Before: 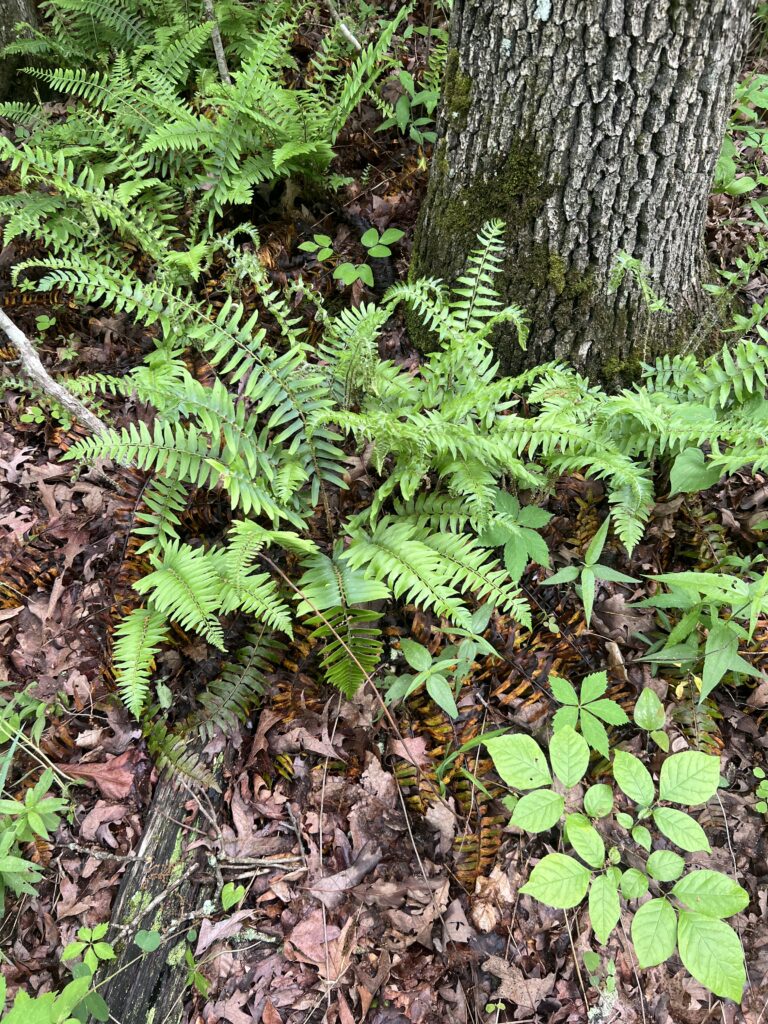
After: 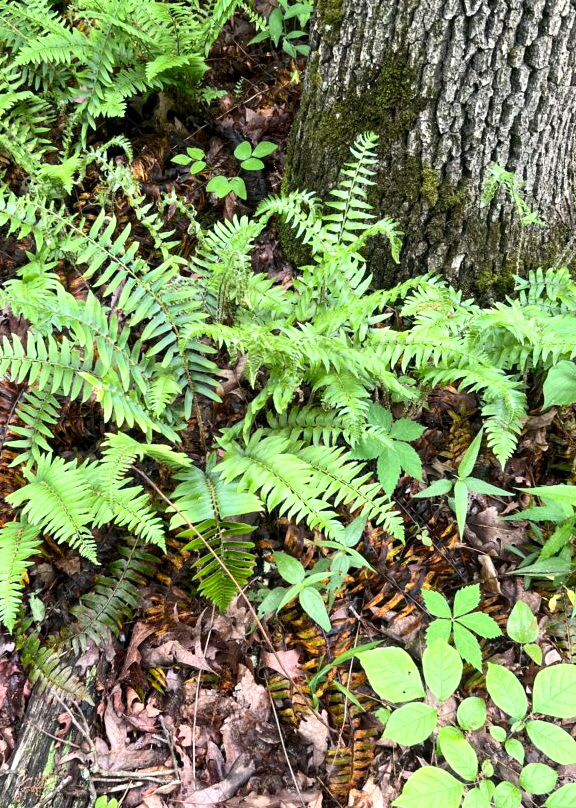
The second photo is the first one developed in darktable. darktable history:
contrast brightness saturation: contrast 0.146, brightness 0.044
local contrast: highlights 106%, shadows 98%, detail 120%, midtone range 0.2
exposure: exposure 0.203 EV, compensate highlight preservation false
crop: left 16.662%, top 8.532%, right 8.308%, bottom 12.545%
